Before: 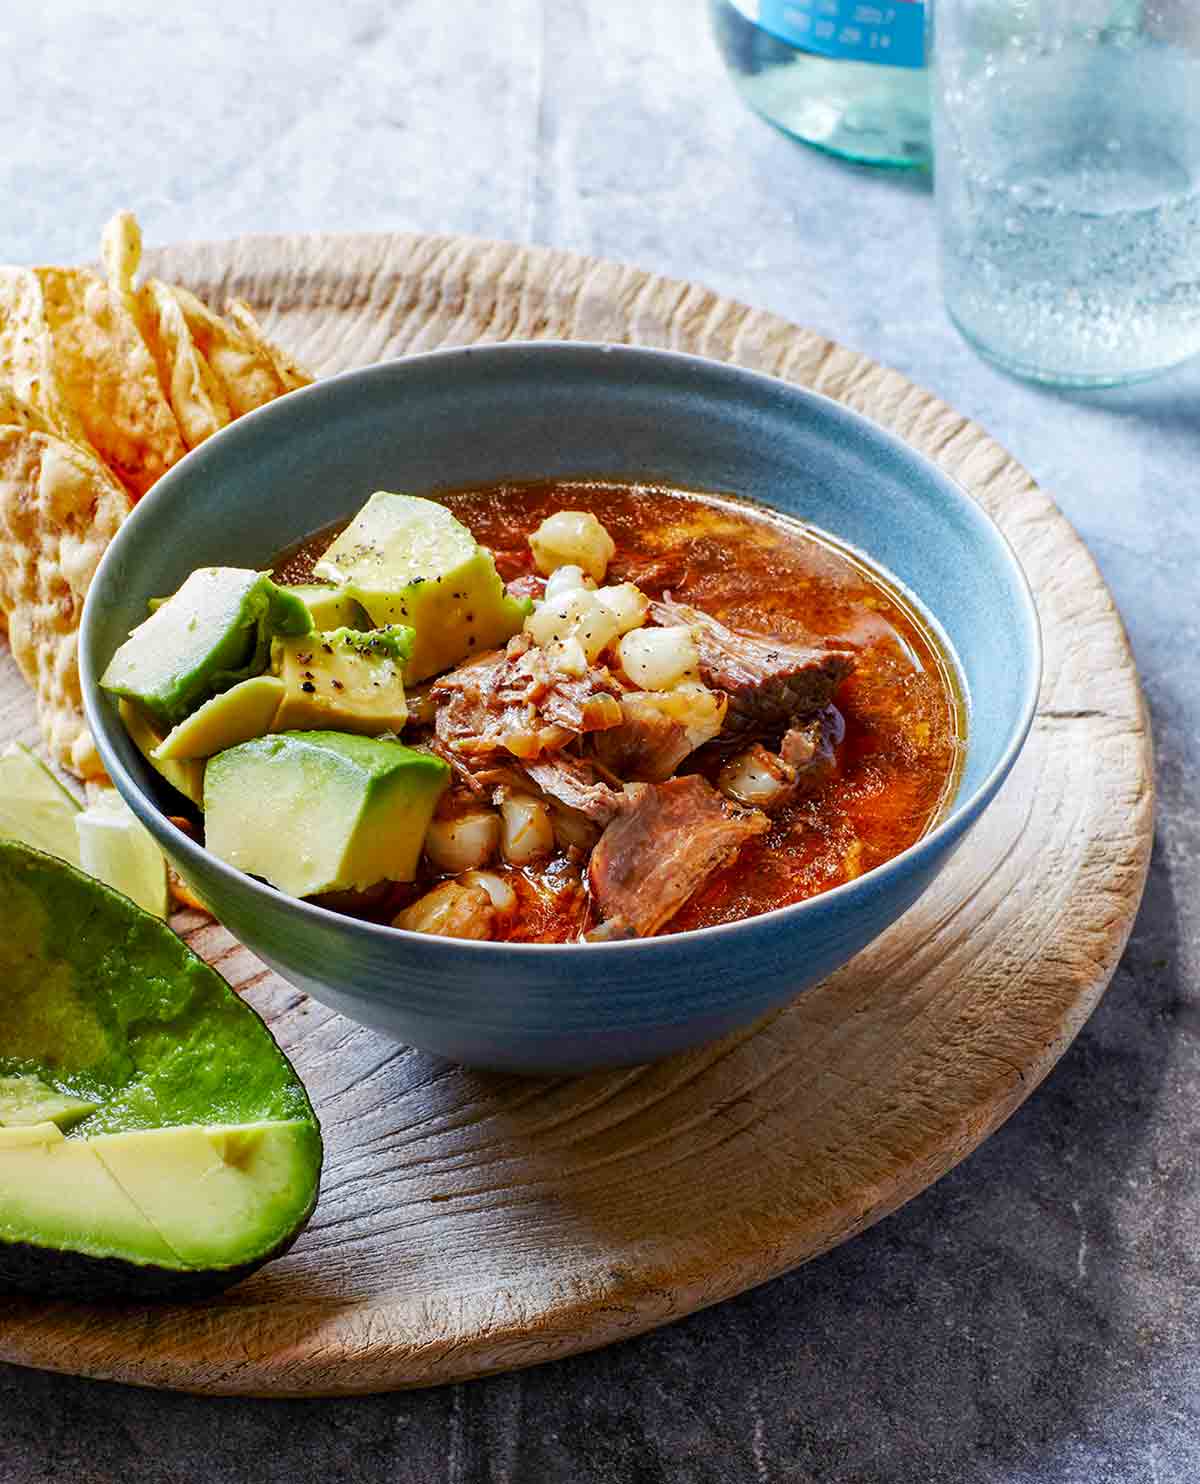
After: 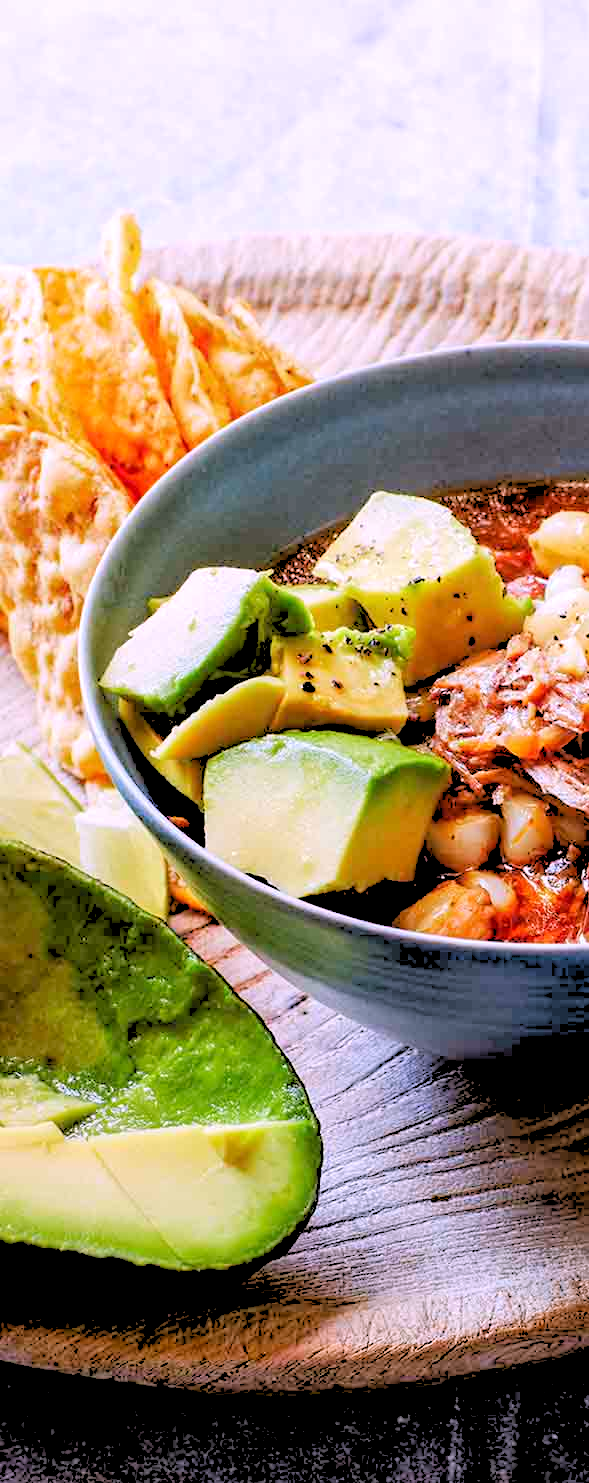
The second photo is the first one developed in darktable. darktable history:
crop and rotate: left 0%, top 0%, right 50.845%
white balance: red 1.066, blue 1.119
rgb levels: levels [[0.027, 0.429, 0.996], [0, 0.5, 1], [0, 0.5, 1]]
